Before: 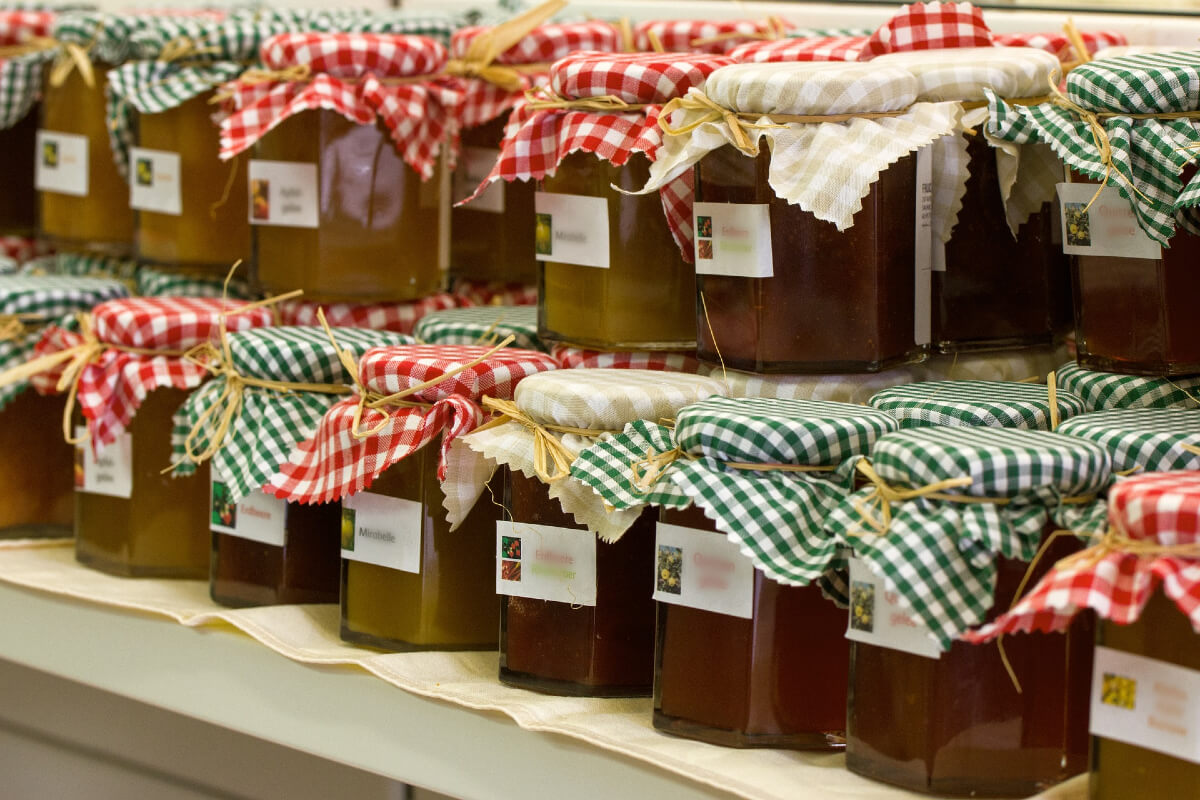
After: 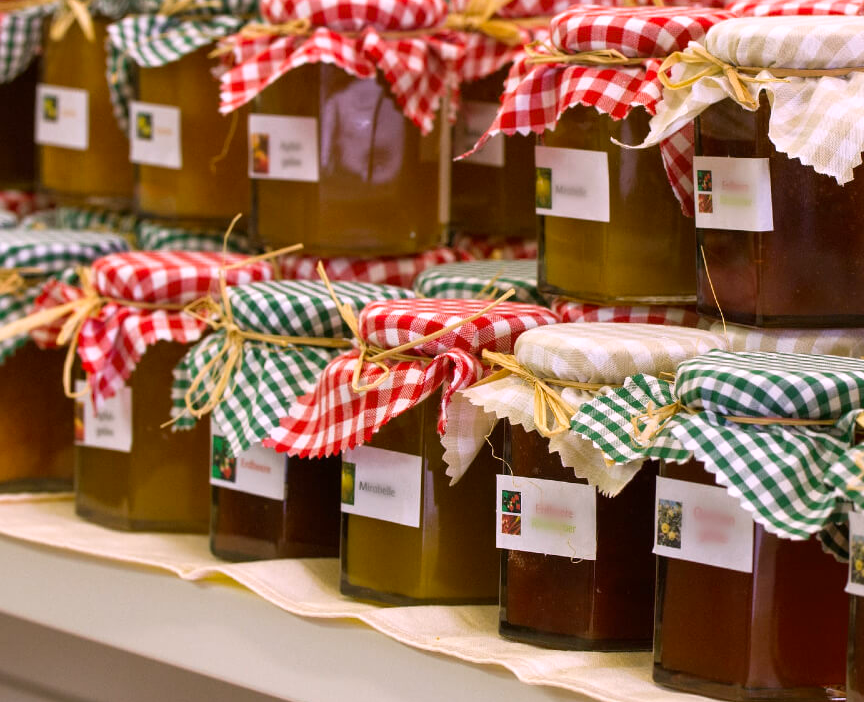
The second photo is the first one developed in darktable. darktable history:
white balance: red 1.066, blue 1.119
crop: top 5.803%, right 27.864%, bottom 5.804%
color correction: highlights a* 0.816, highlights b* 2.78, saturation 1.1
